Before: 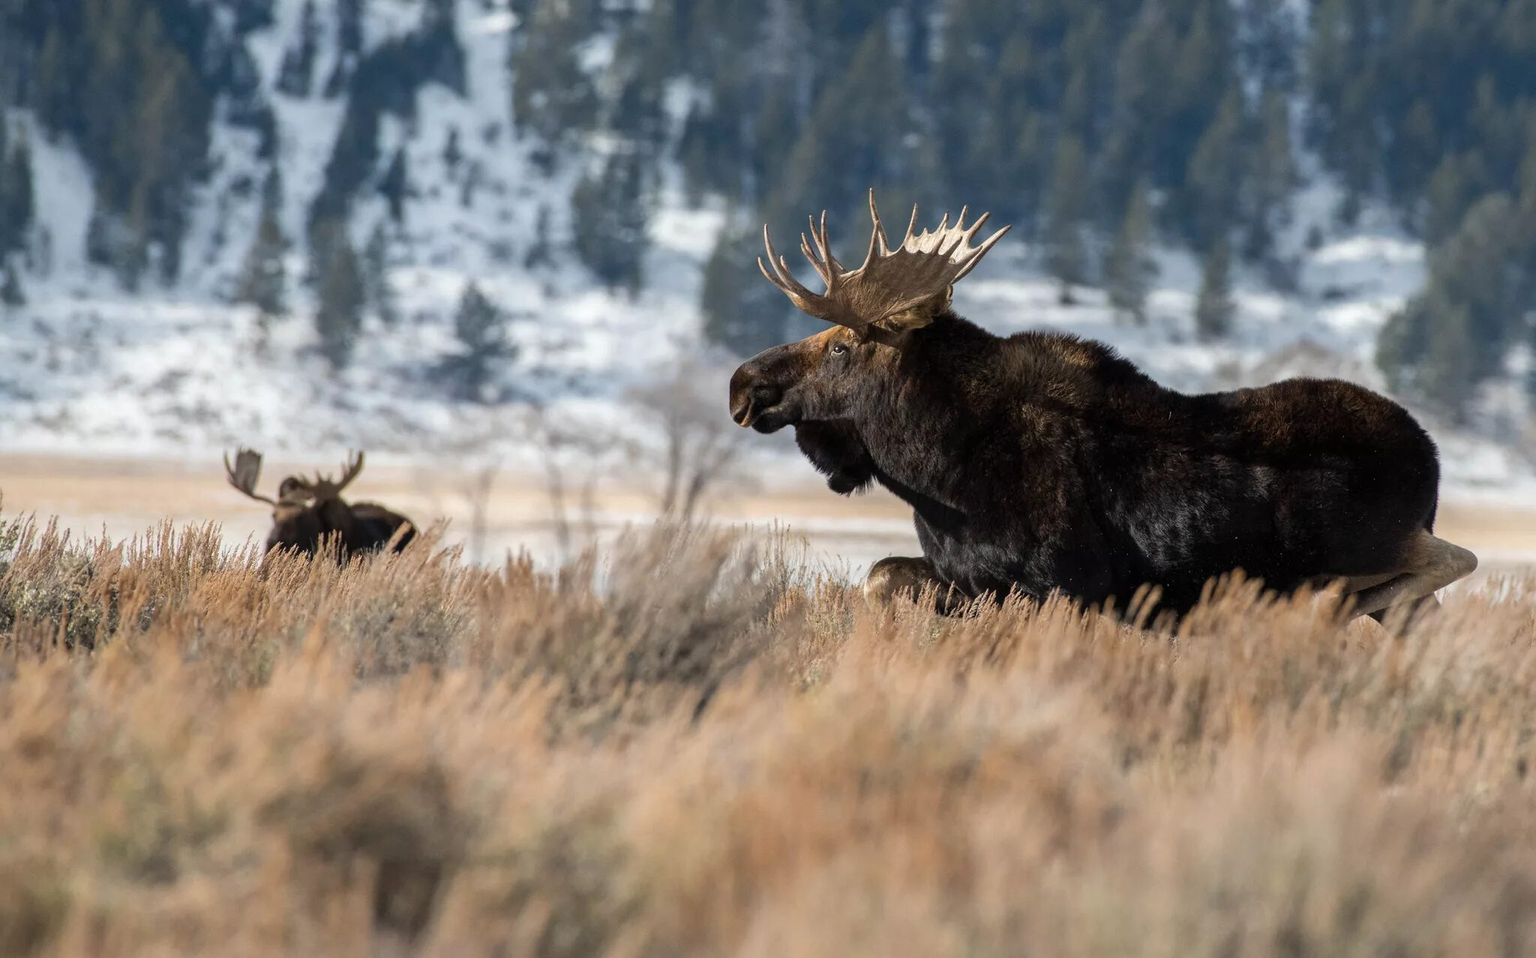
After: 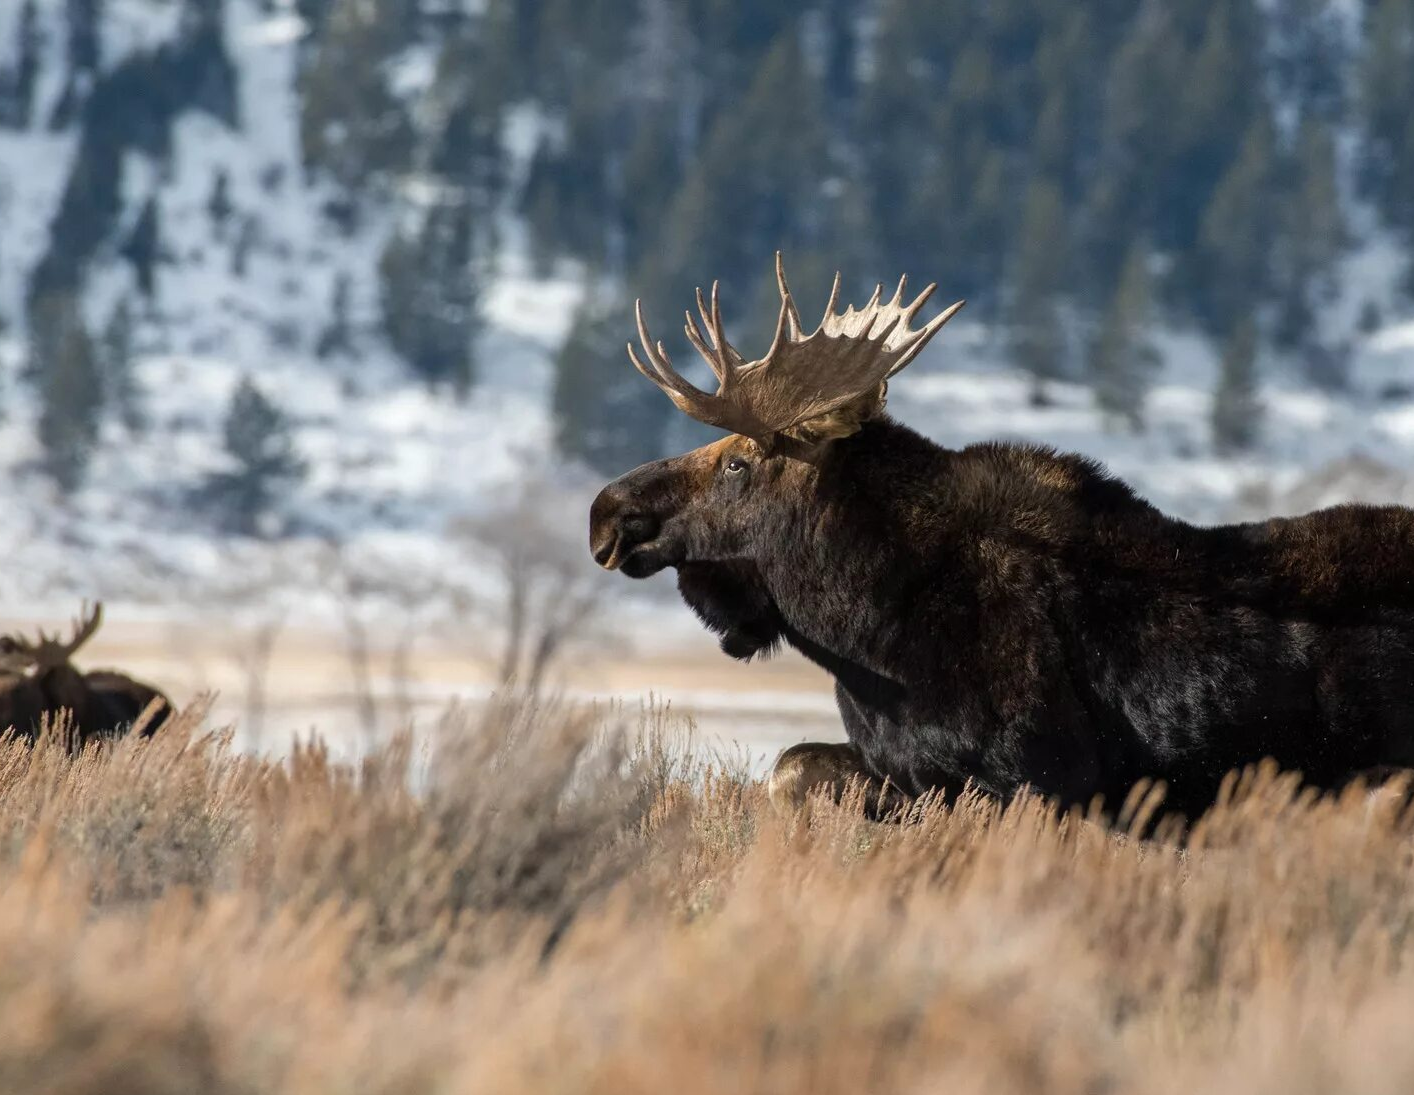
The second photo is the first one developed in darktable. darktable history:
crop: left 18.739%, right 12.213%, bottom 14.256%
